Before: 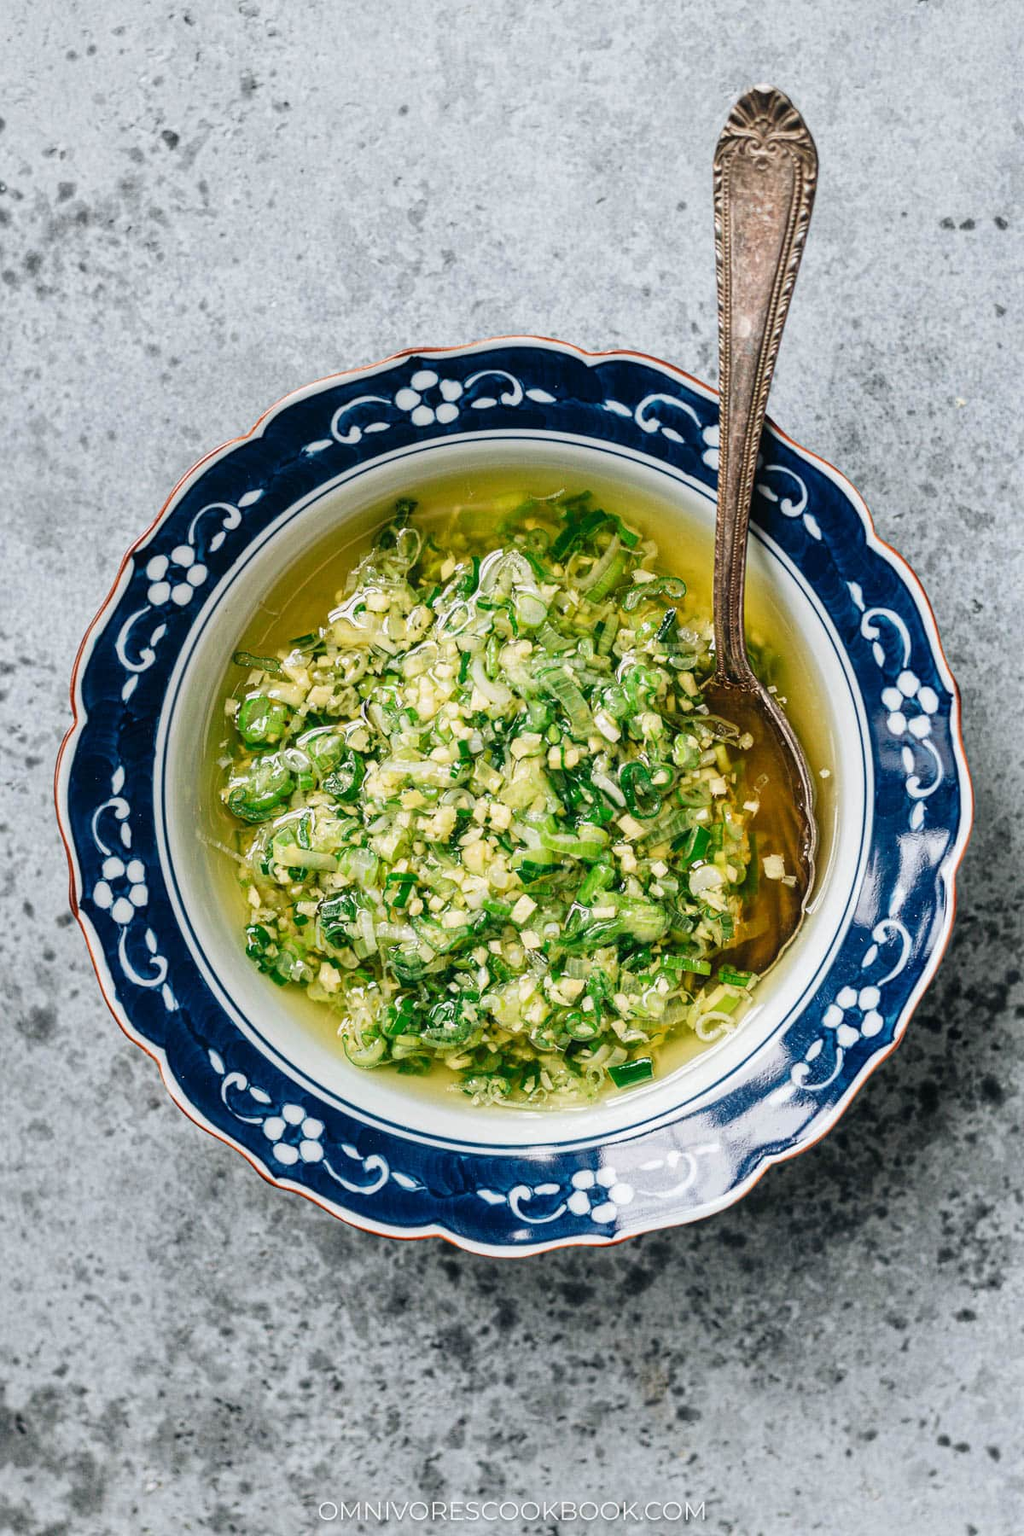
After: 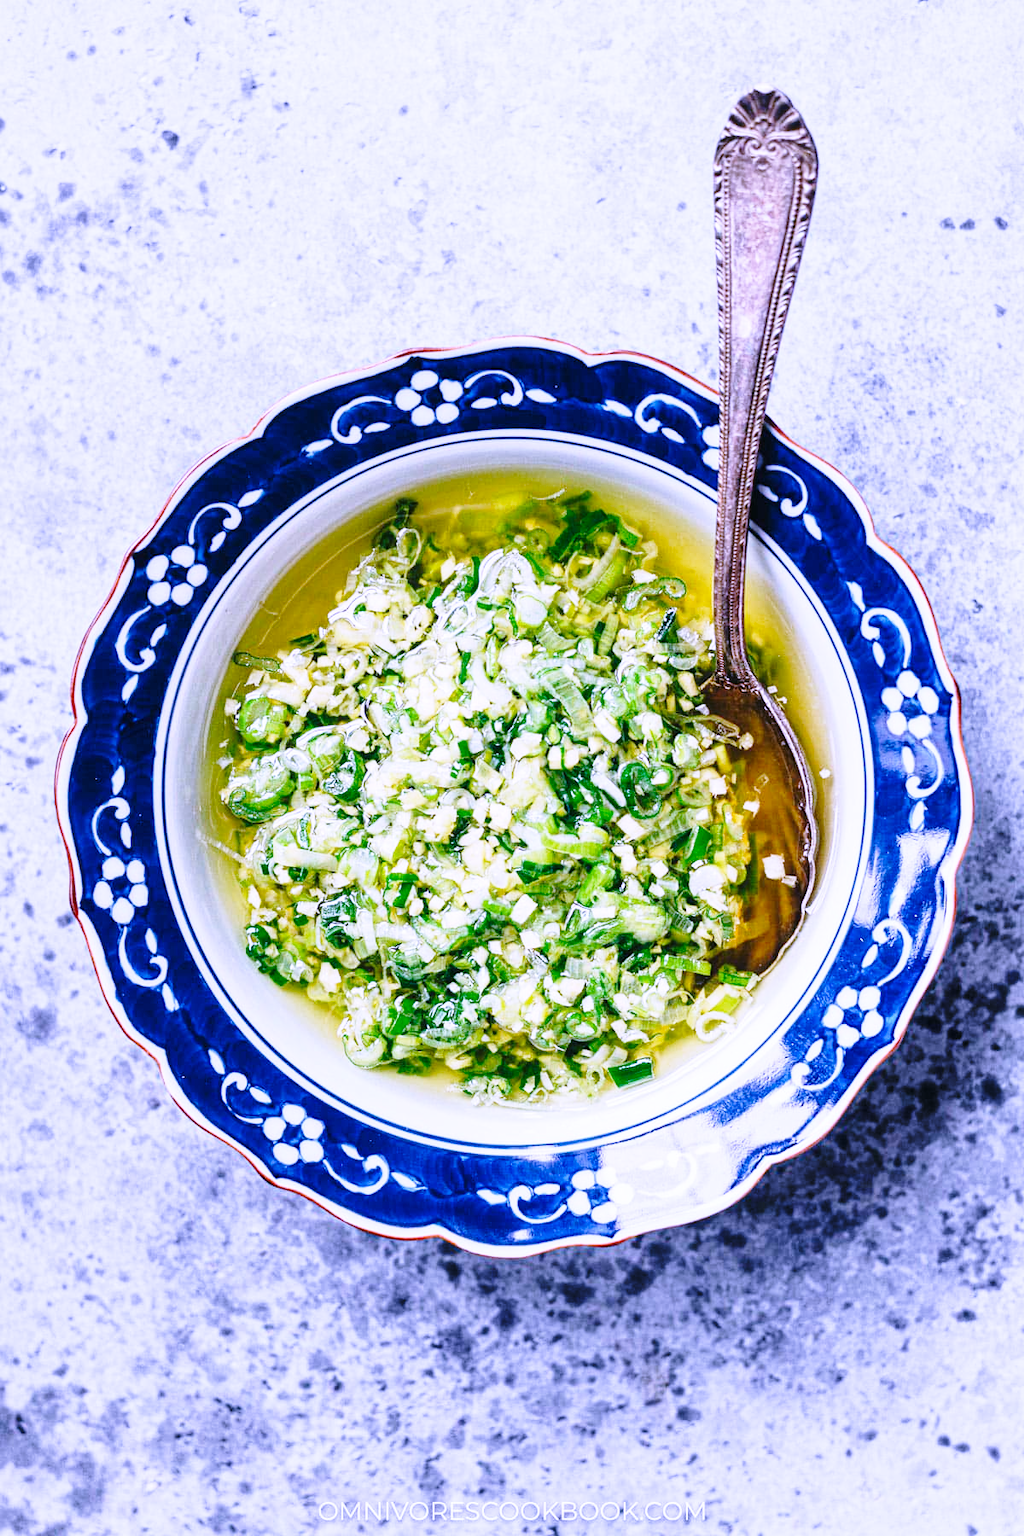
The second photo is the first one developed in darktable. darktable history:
base curve: curves: ch0 [(0, 0) (0.028, 0.03) (0.121, 0.232) (0.46, 0.748) (0.859, 0.968) (1, 1)], preserve colors none
white balance: red 0.98, blue 1.61
